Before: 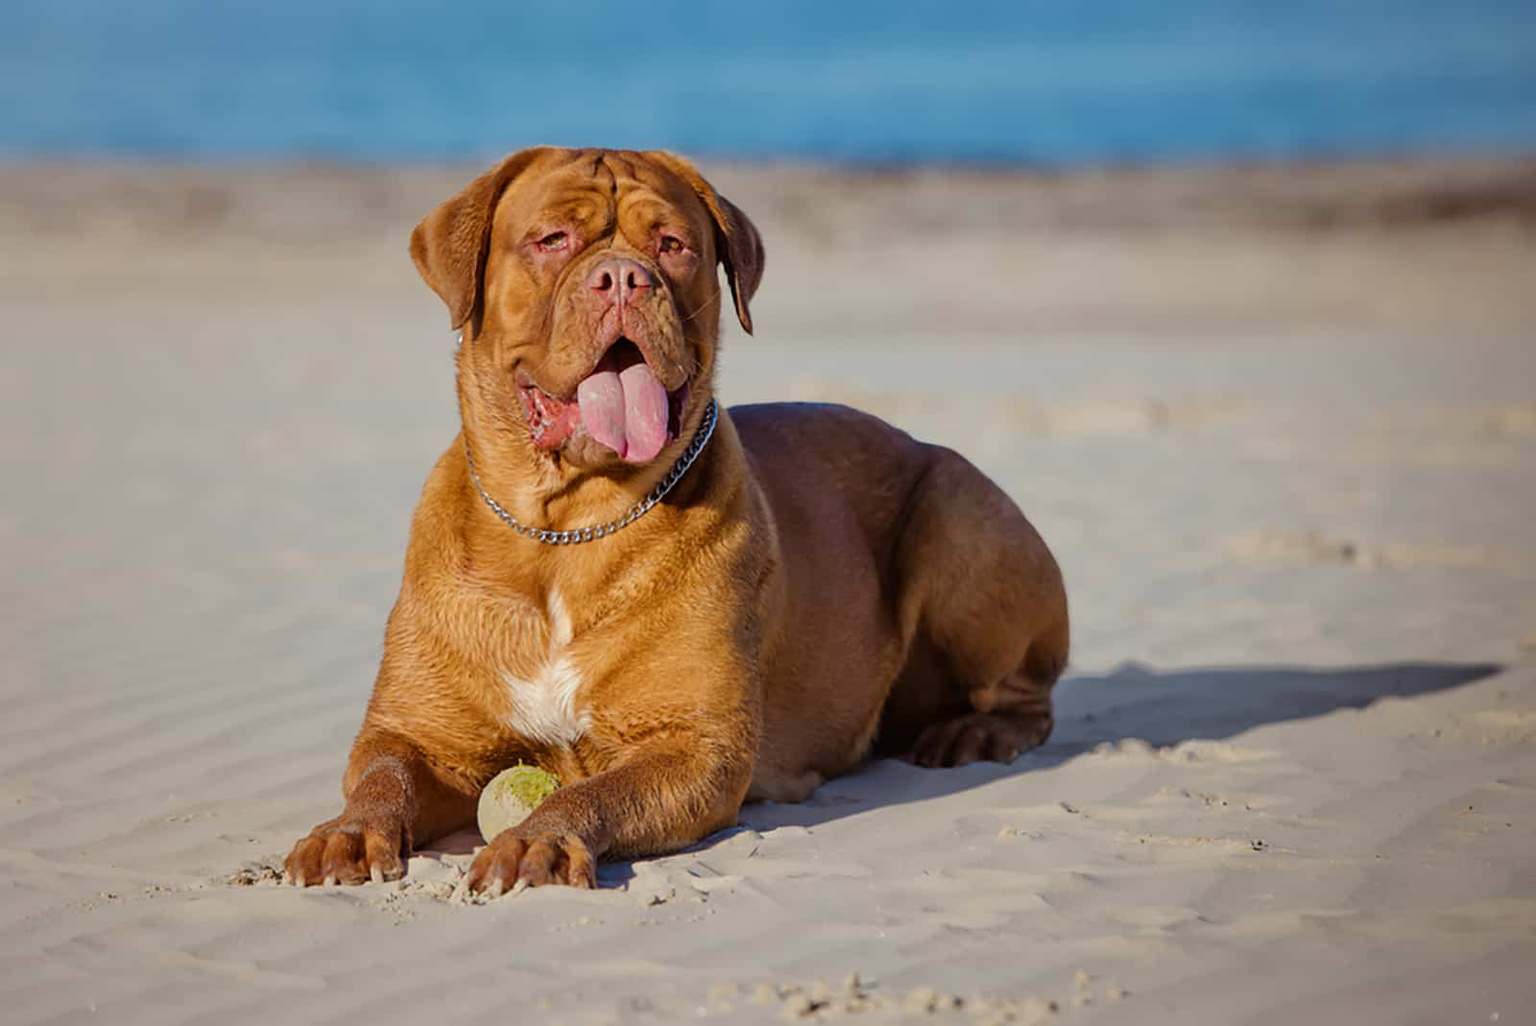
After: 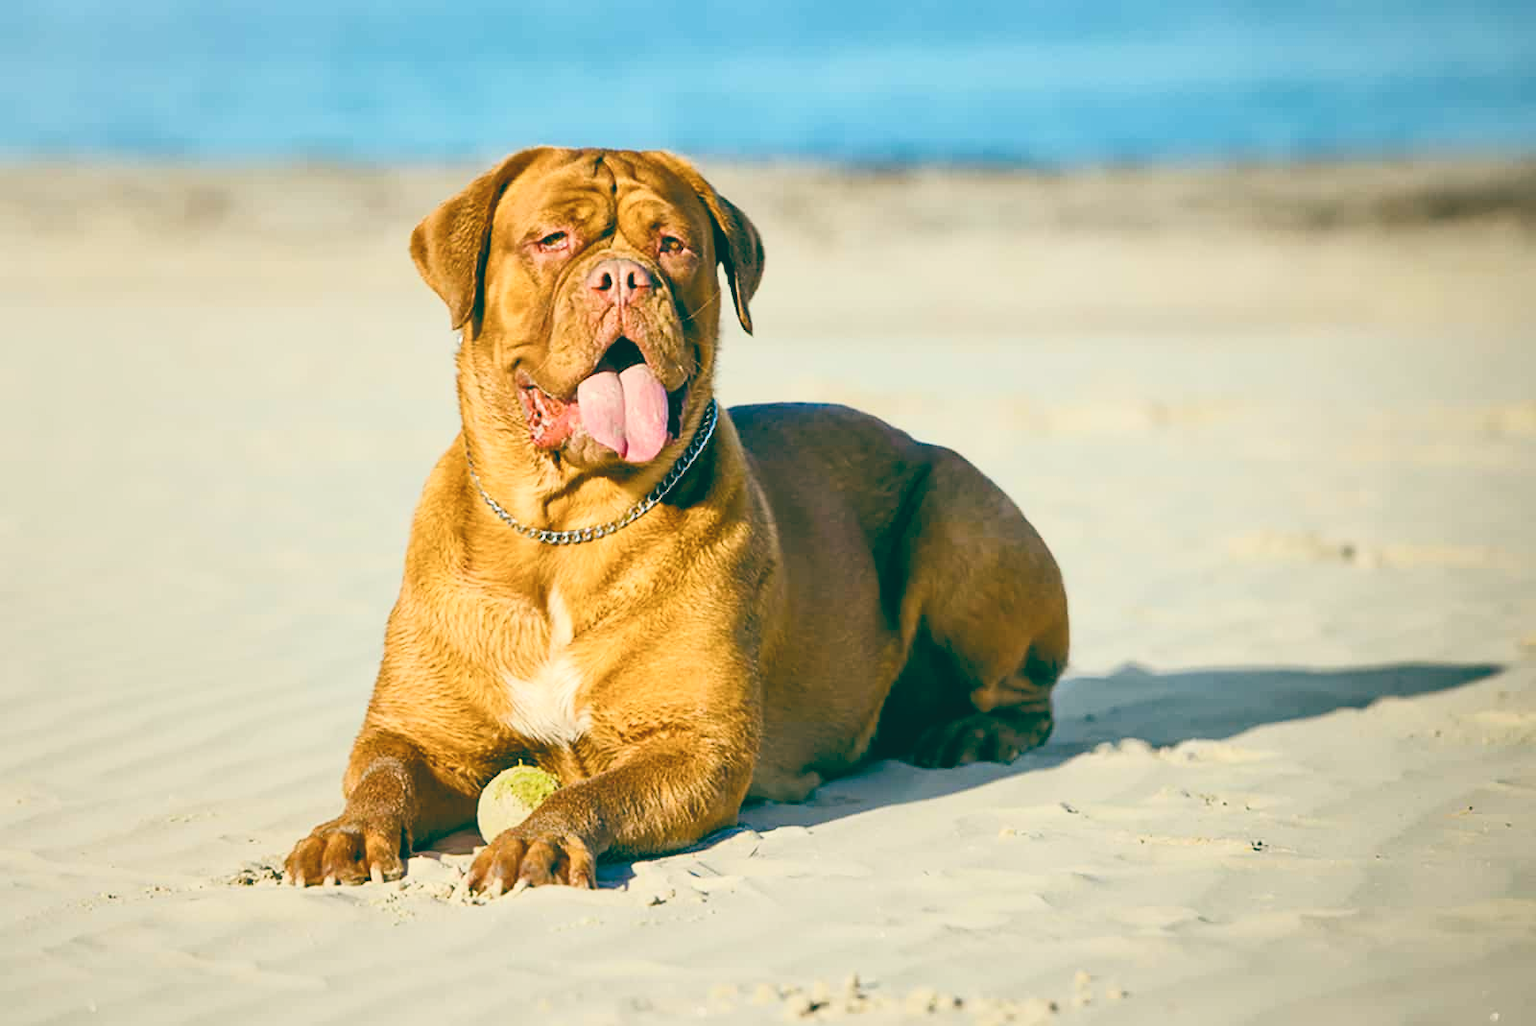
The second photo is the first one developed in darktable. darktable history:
contrast brightness saturation: contrast 0.39, brightness 0.53
white balance: red 1.009, blue 1.027
color balance rgb: perceptual saturation grading › global saturation 20%, perceptual saturation grading › highlights -25%, perceptual saturation grading › shadows 50%
color balance: lift [1.005, 0.99, 1.007, 1.01], gamma [1, 1.034, 1.032, 0.966], gain [0.873, 1.055, 1.067, 0.933]
